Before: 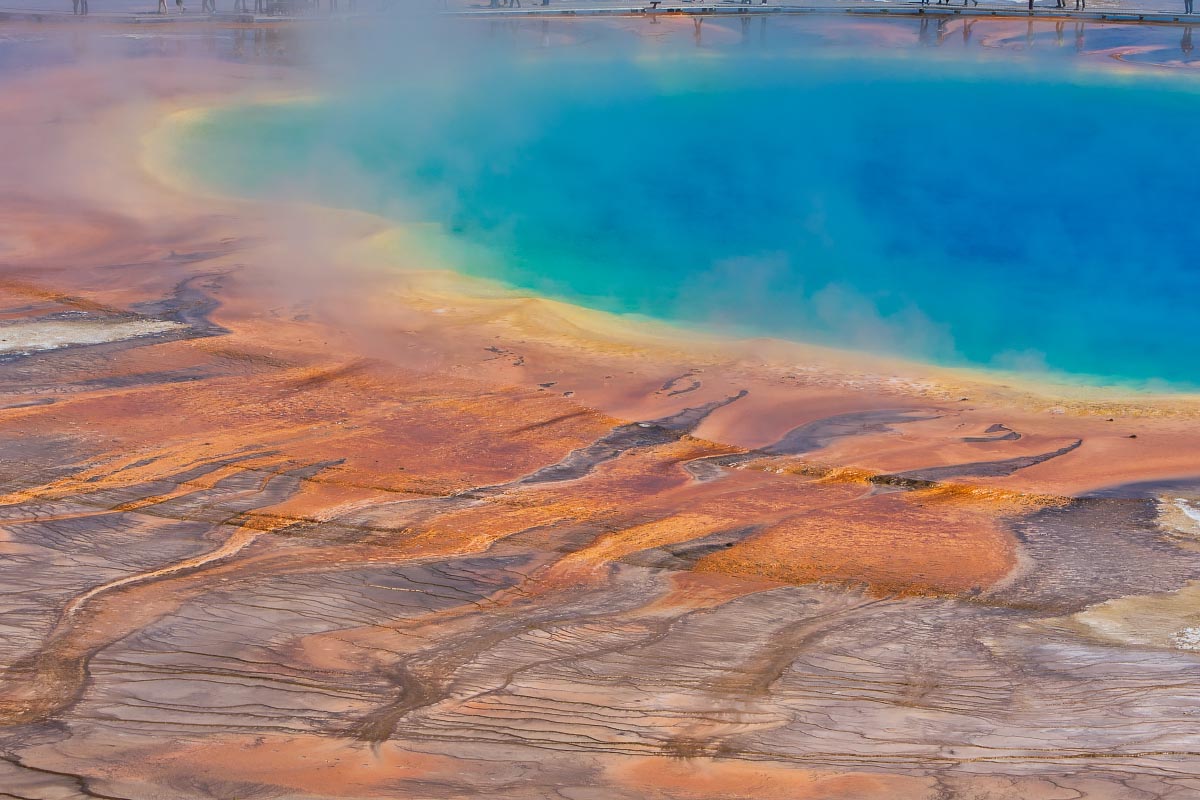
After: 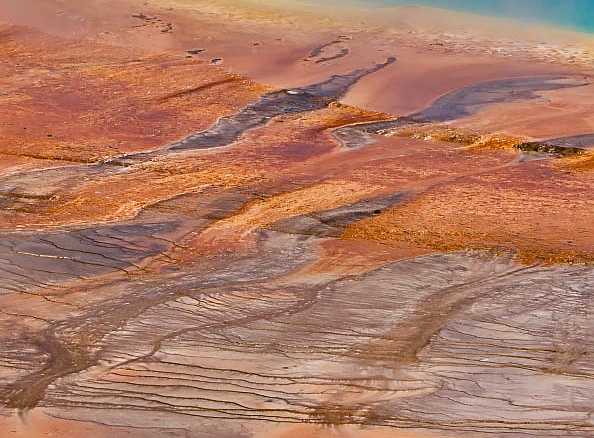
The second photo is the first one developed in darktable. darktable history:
crop: left 29.396%, top 41.718%, right 21.083%, bottom 3.487%
exposure: black level correction 0, compensate exposure bias true, compensate highlight preservation false
color balance rgb: shadows lift › chroma 0.776%, shadows lift › hue 112.68°, power › luminance -3.554%, power › chroma 0.567%, power › hue 38.32°, perceptual saturation grading › global saturation 20%, perceptual saturation grading › highlights -50.236%, perceptual saturation grading › shadows 30.675%, global vibrance 20%
sharpen: on, module defaults
